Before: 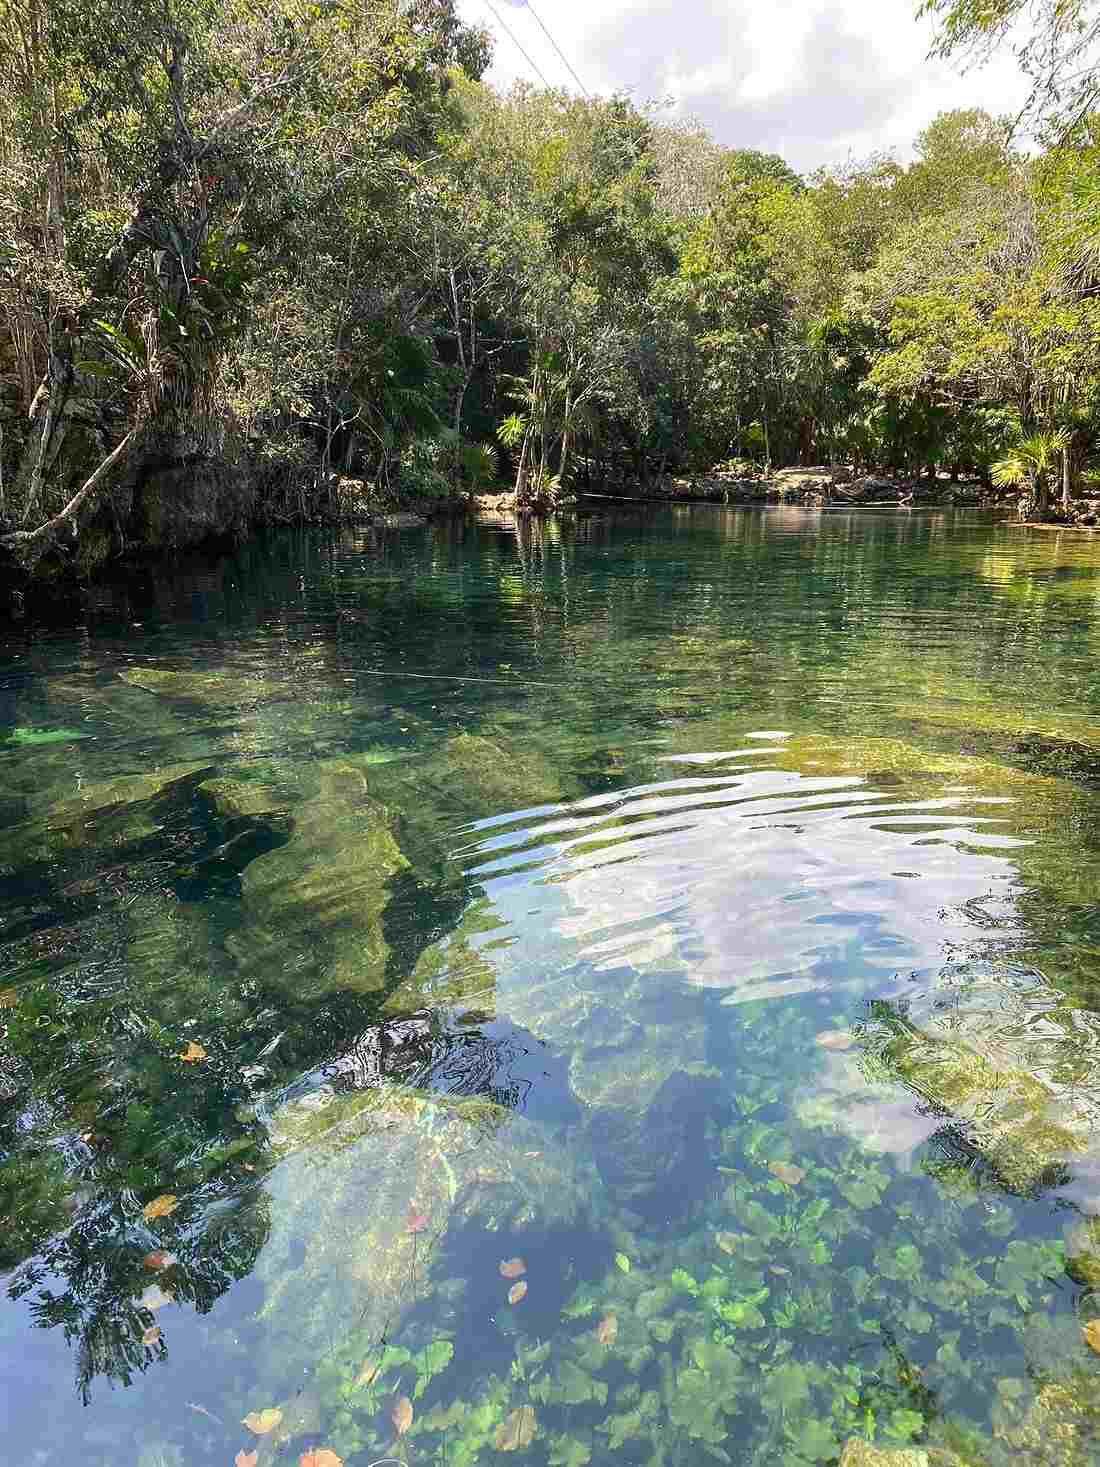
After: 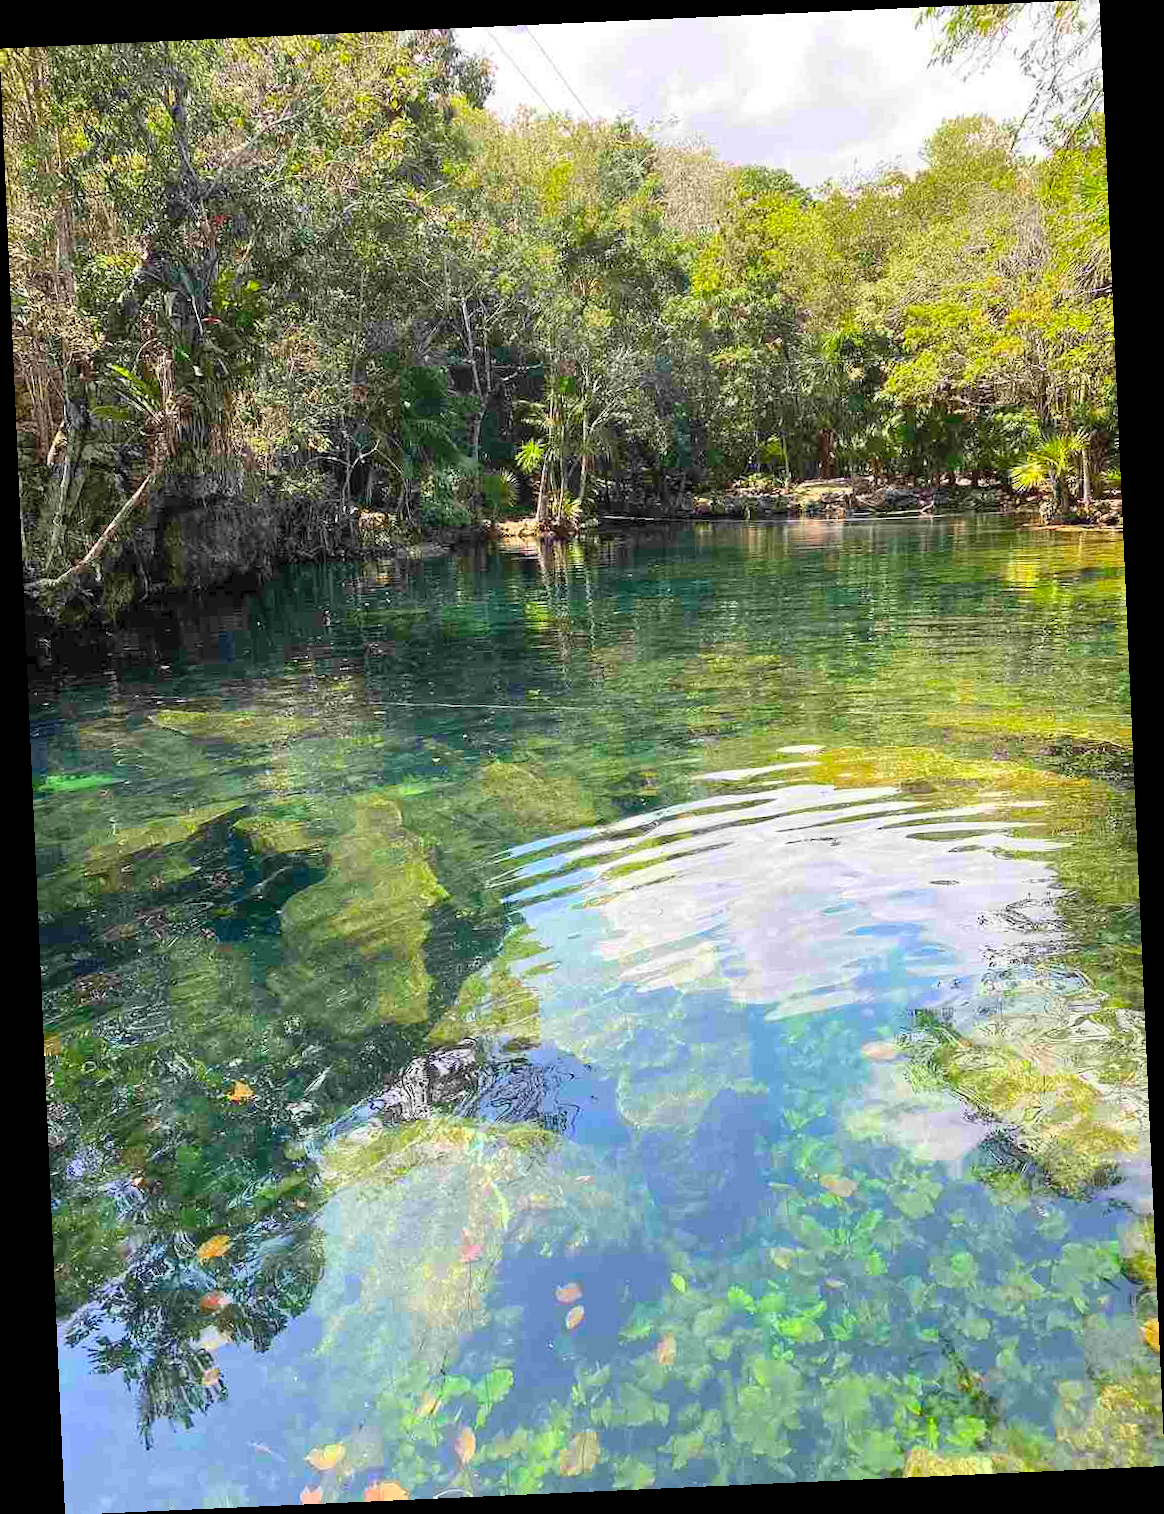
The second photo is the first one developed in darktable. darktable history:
contrast brightness saturation: contrast 0.07, brightness 0.18, saturation 0.4
rotate and perspective: rotation -2.56°, automatic cropping off
